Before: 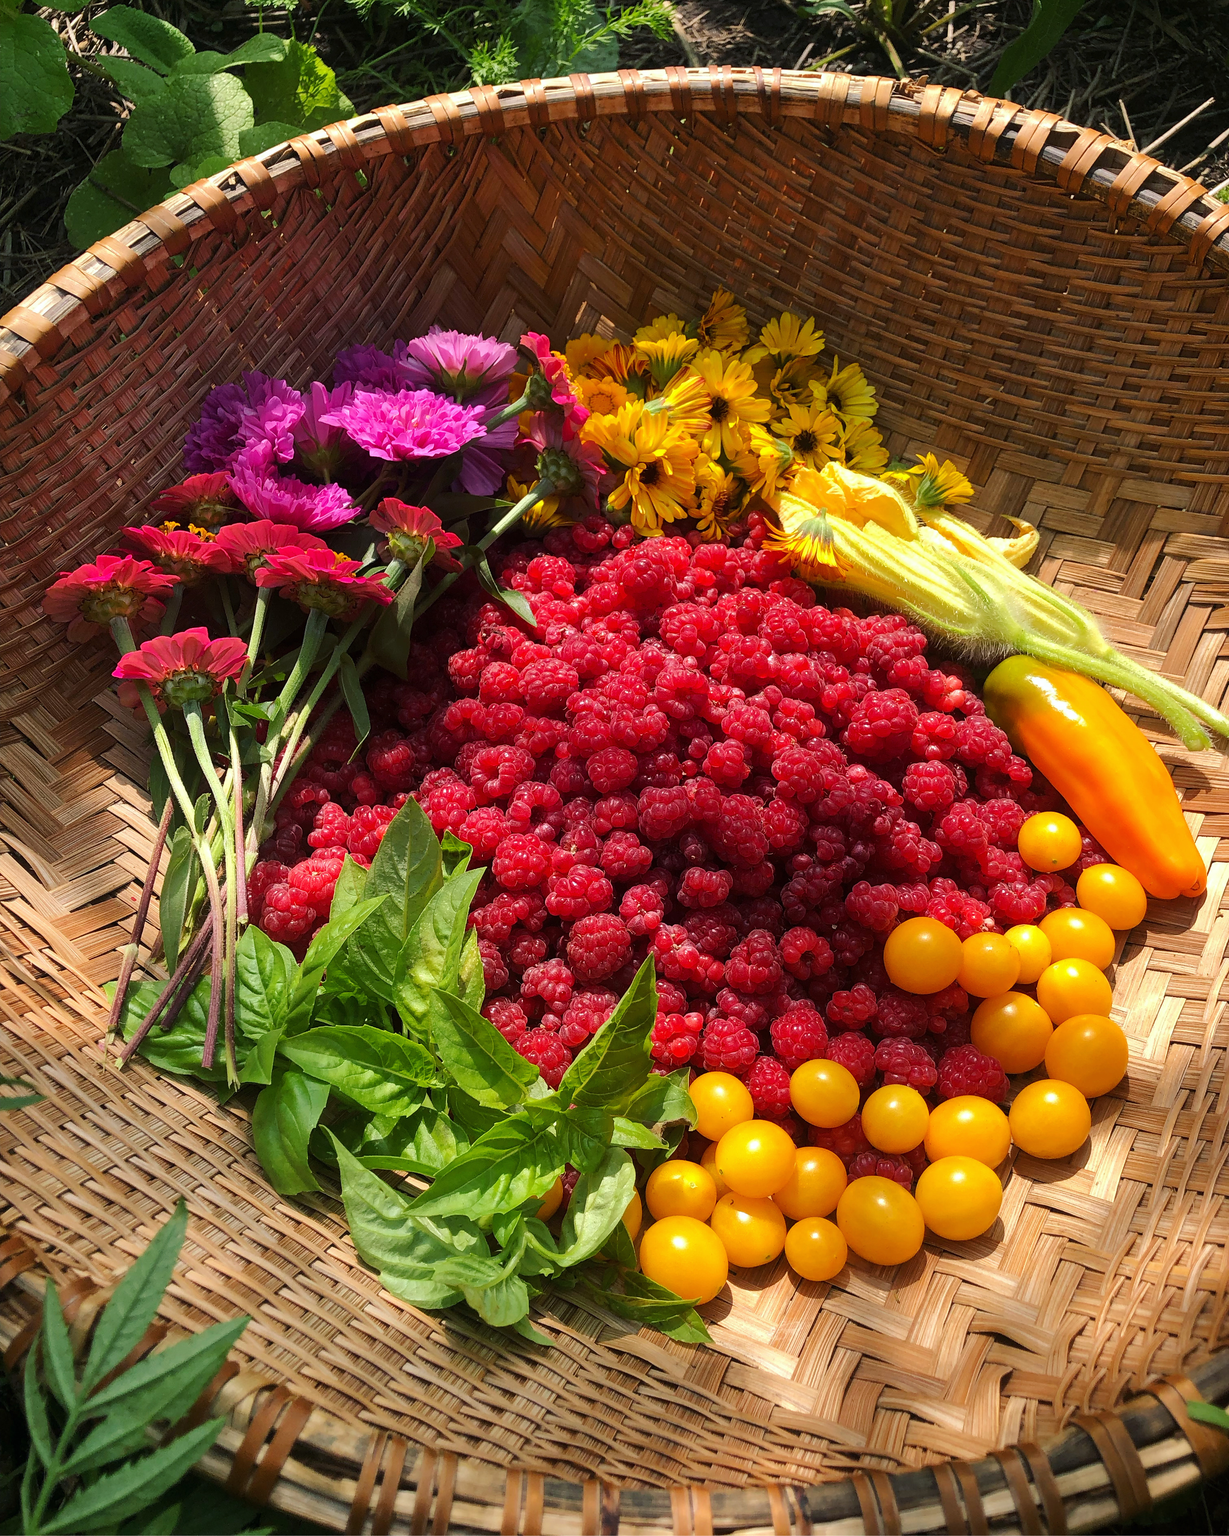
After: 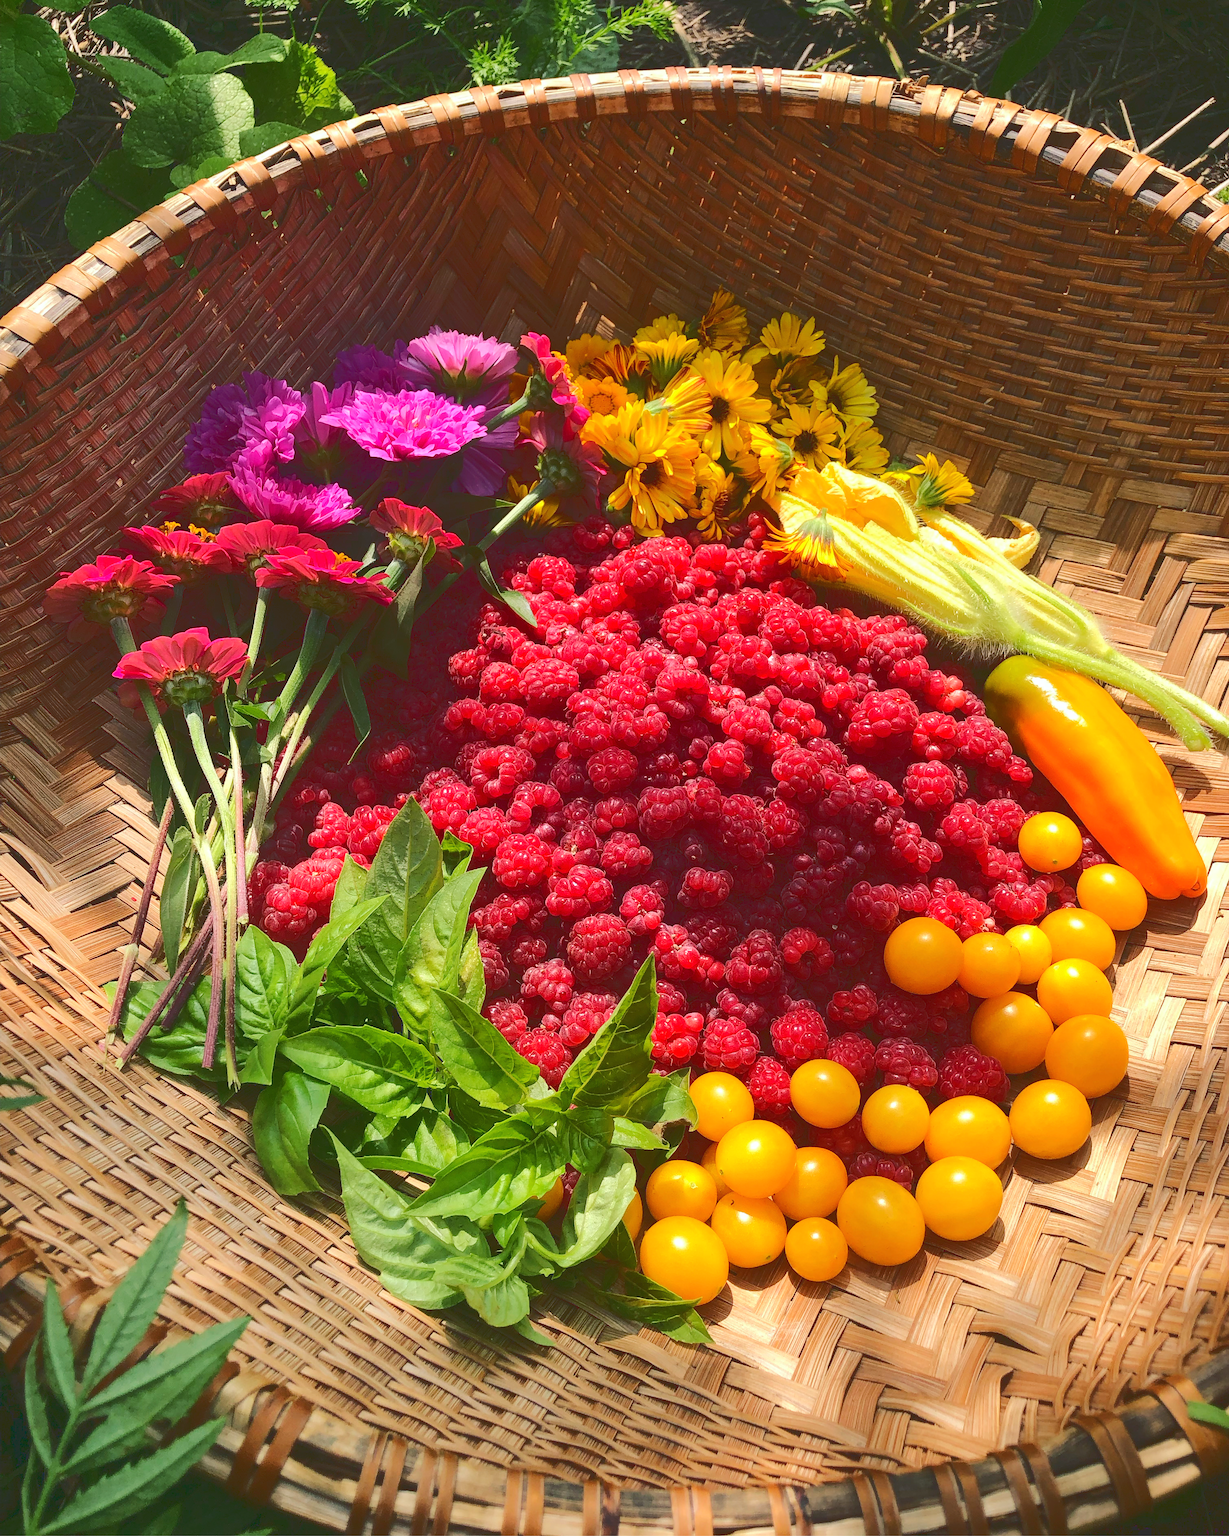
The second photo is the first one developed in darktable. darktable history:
base curve: curves: ch0 [(0, 0.024) (0.055, 0.065) (0.121, 0.166) (0.236, 0.319) (0.693, 0.726) (1, 1)]
